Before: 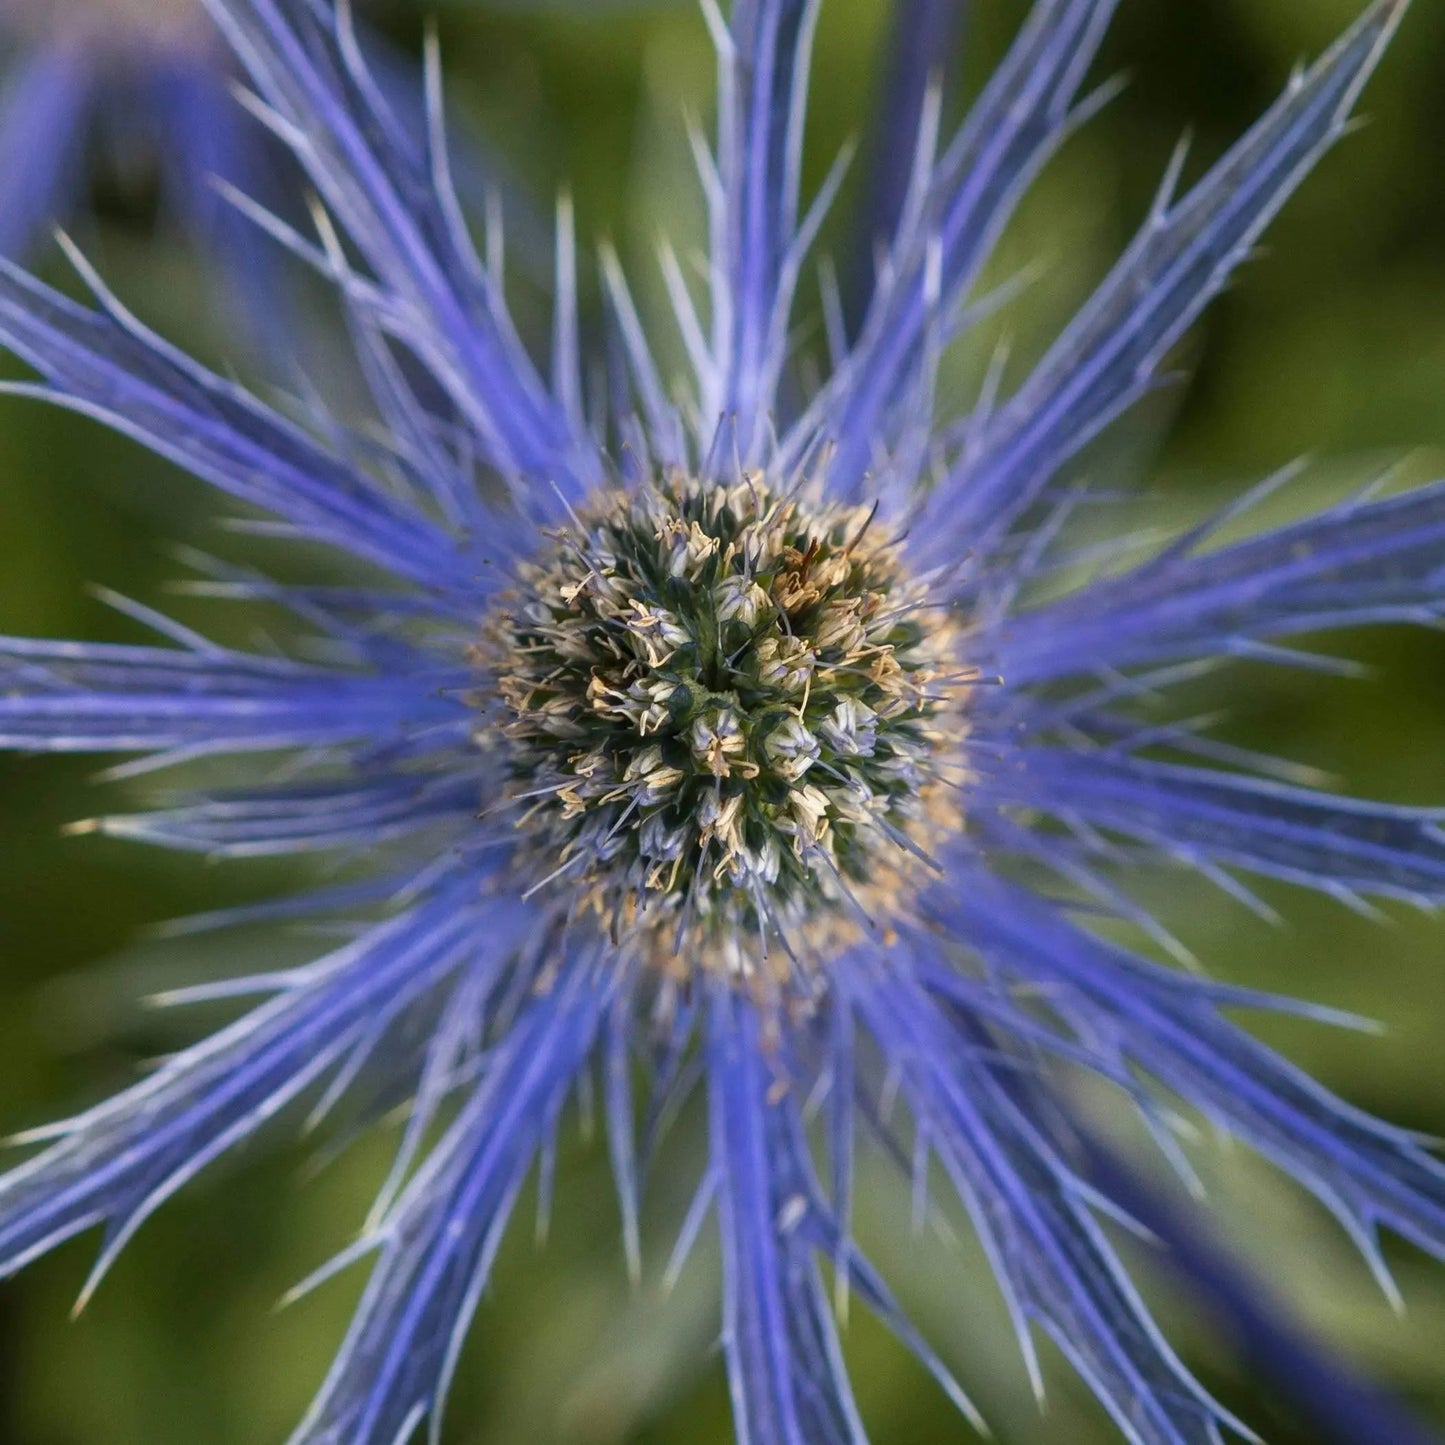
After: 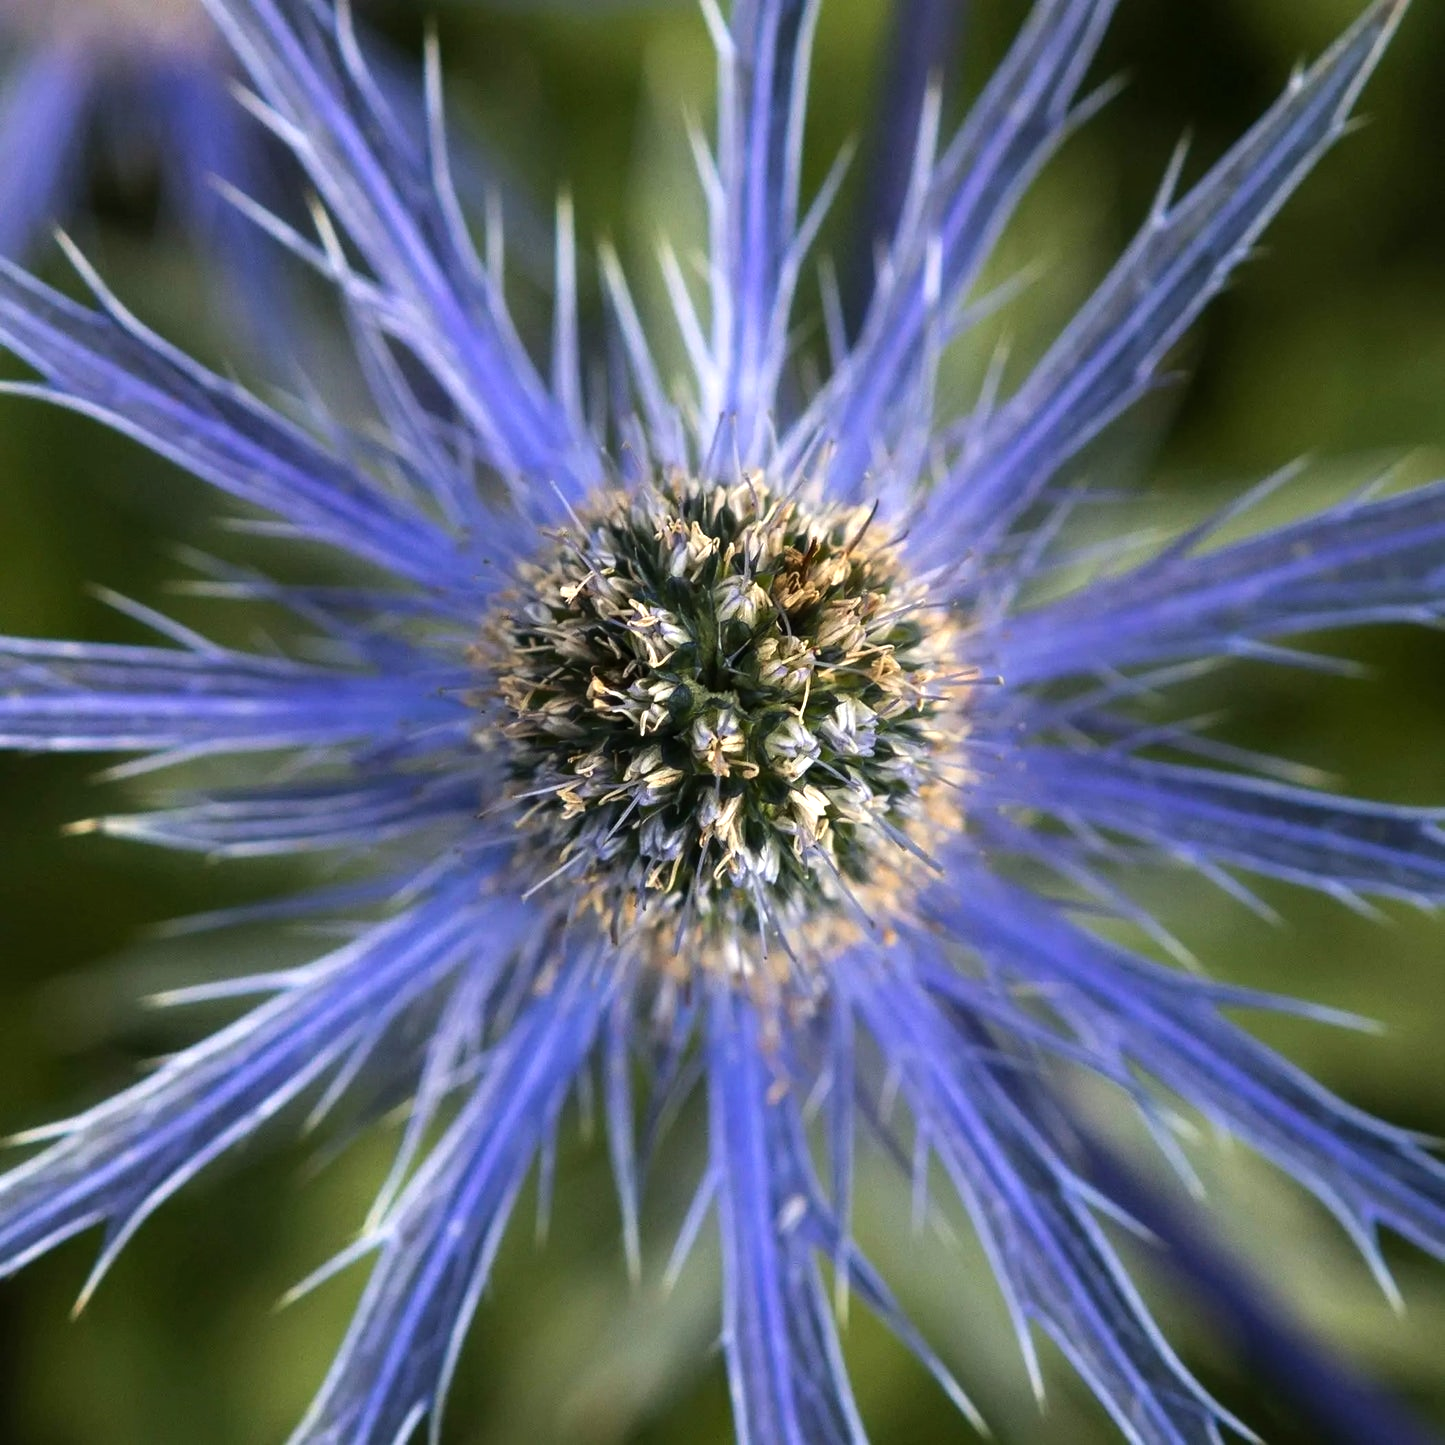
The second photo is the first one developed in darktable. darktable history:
tone equalizer: -8 EV -0.75 EV, -7 EV -0.706 EV, -6 EV -0.611 EV, -5 EV -0.383 EV, -3 EV 0.388 EV, -2 EV 0.6 EV, -1 EV 0.681 EV, +0 EV 0.724 EV, smoothing diameter 2.11%, edges refinement/feathering 24.75, mask exposure compensation -1.57 EV, filter diffusion 5
